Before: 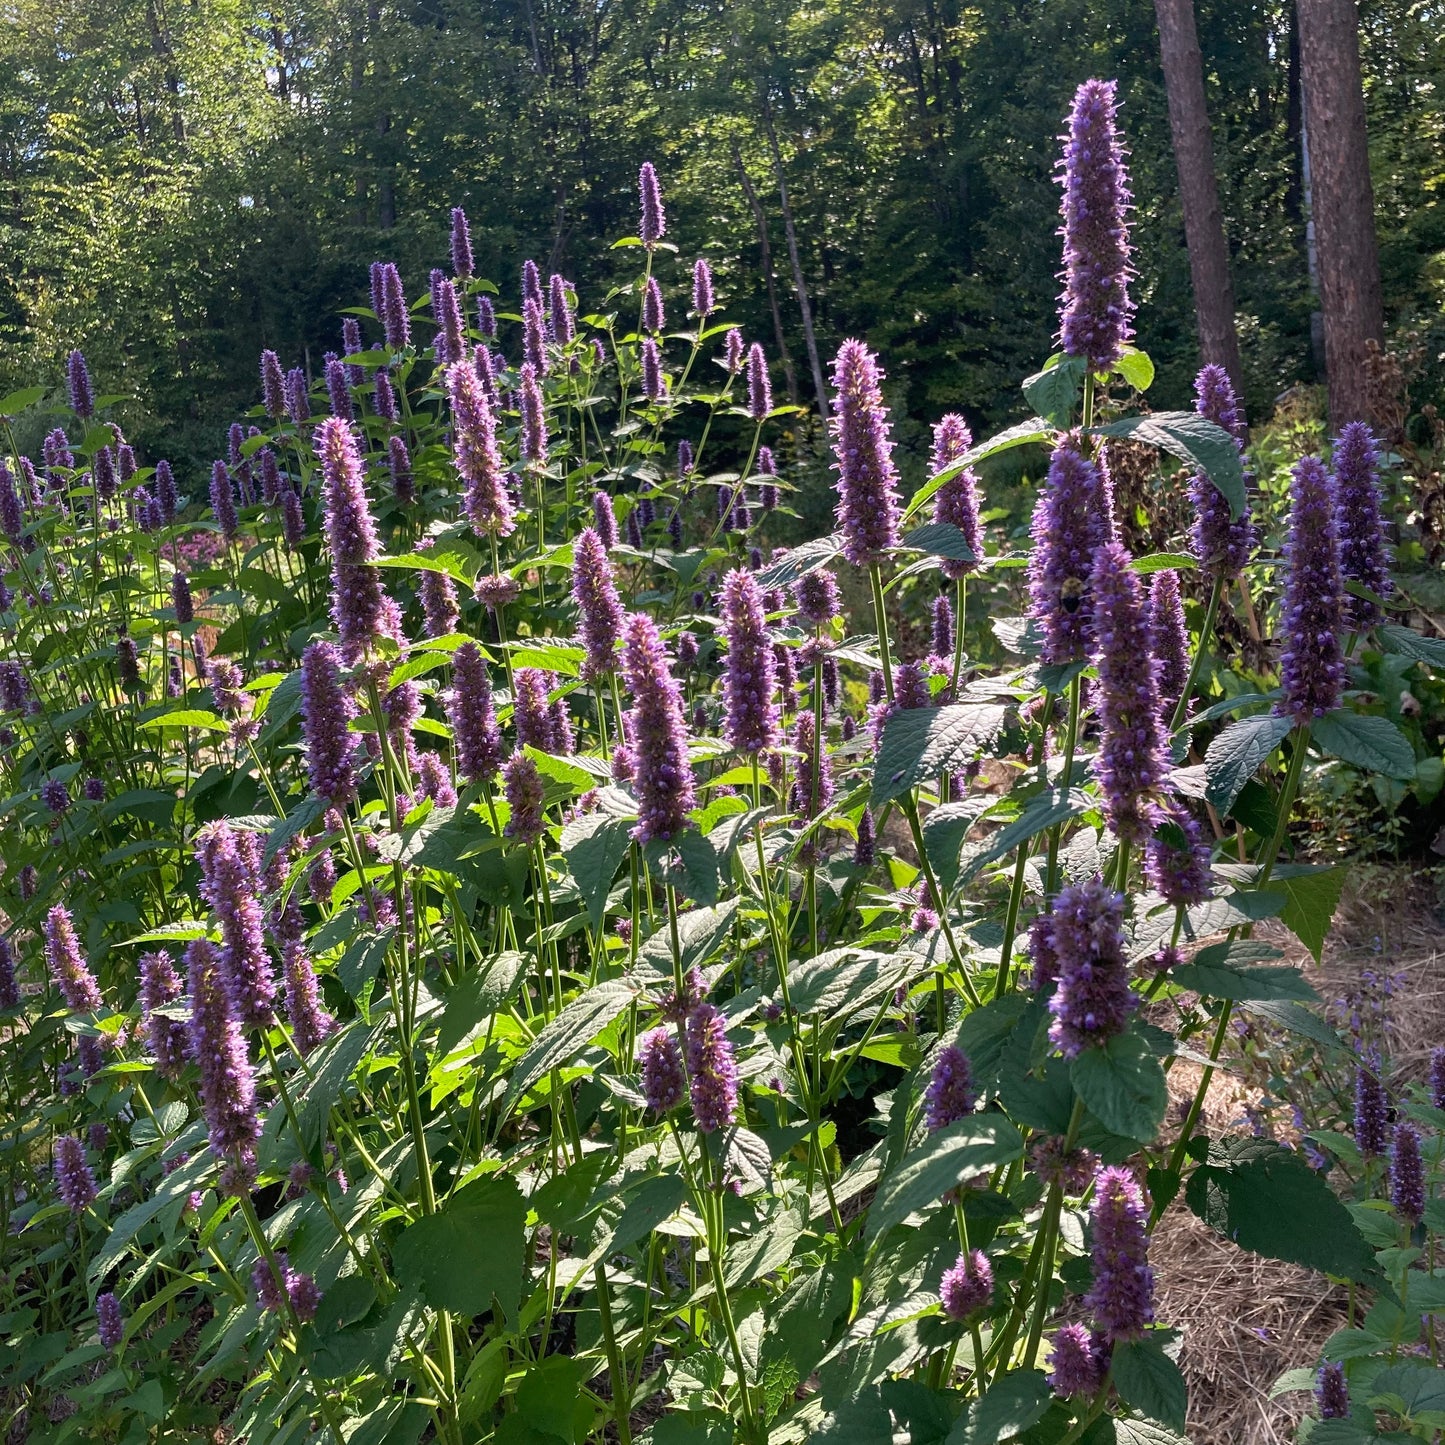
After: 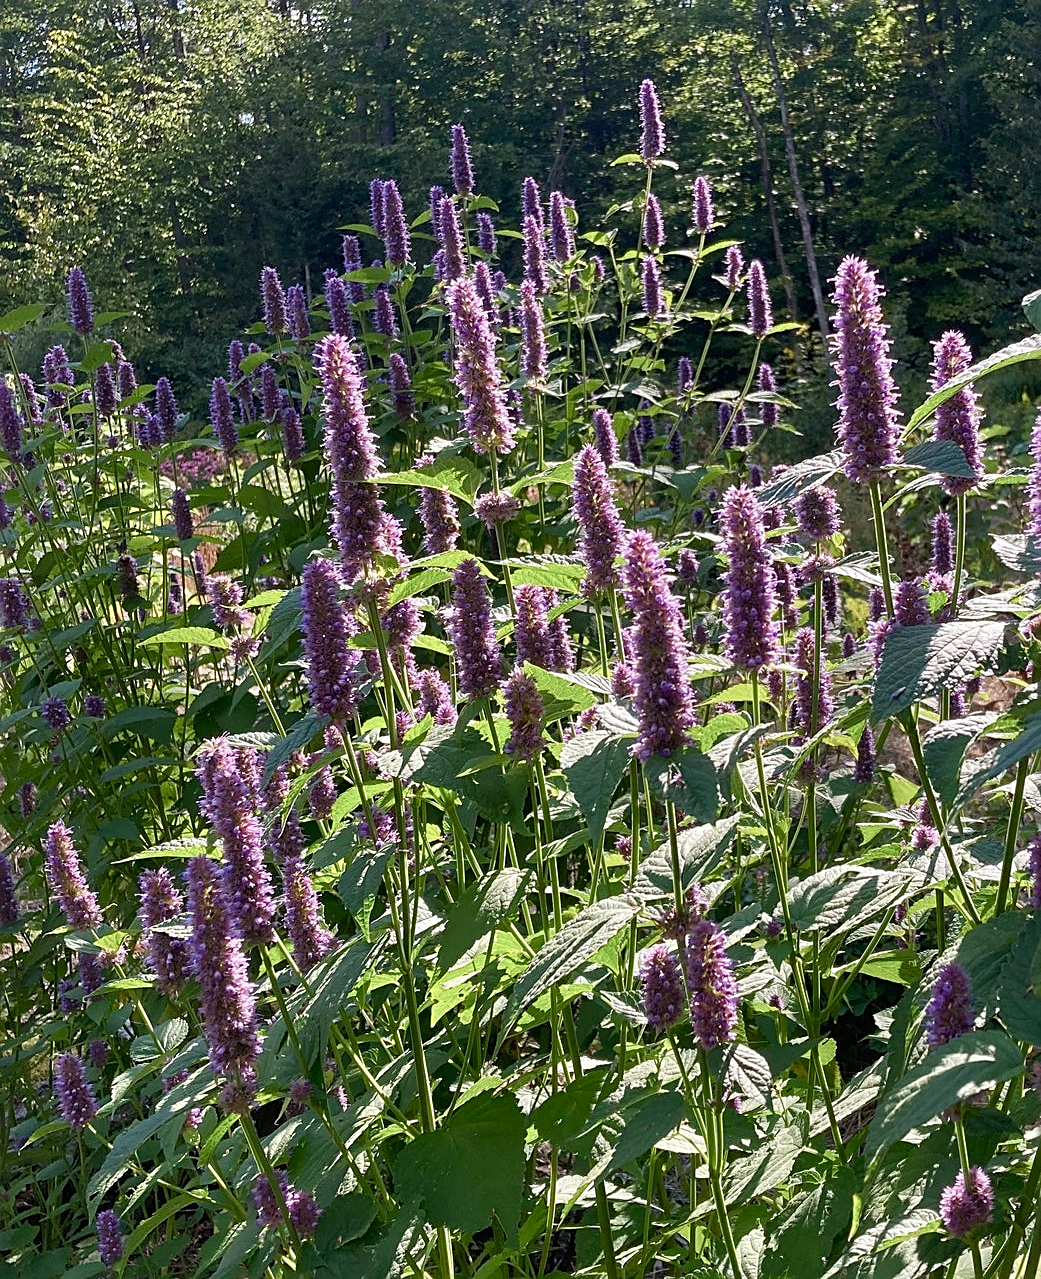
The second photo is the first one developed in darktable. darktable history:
crop: top 5.812%, right 27.892%, bottom 5.643%
color balance rgb: perceptual saturation grading › global saturation 0.459%, perceptual saturation grading › highlights -31.773%, perceptual saturation grading › mid-tones 6.004%, perceptual saturation grading › shadows 18.55%, global vibrance 9.311%
sharpen: on, module defaults
